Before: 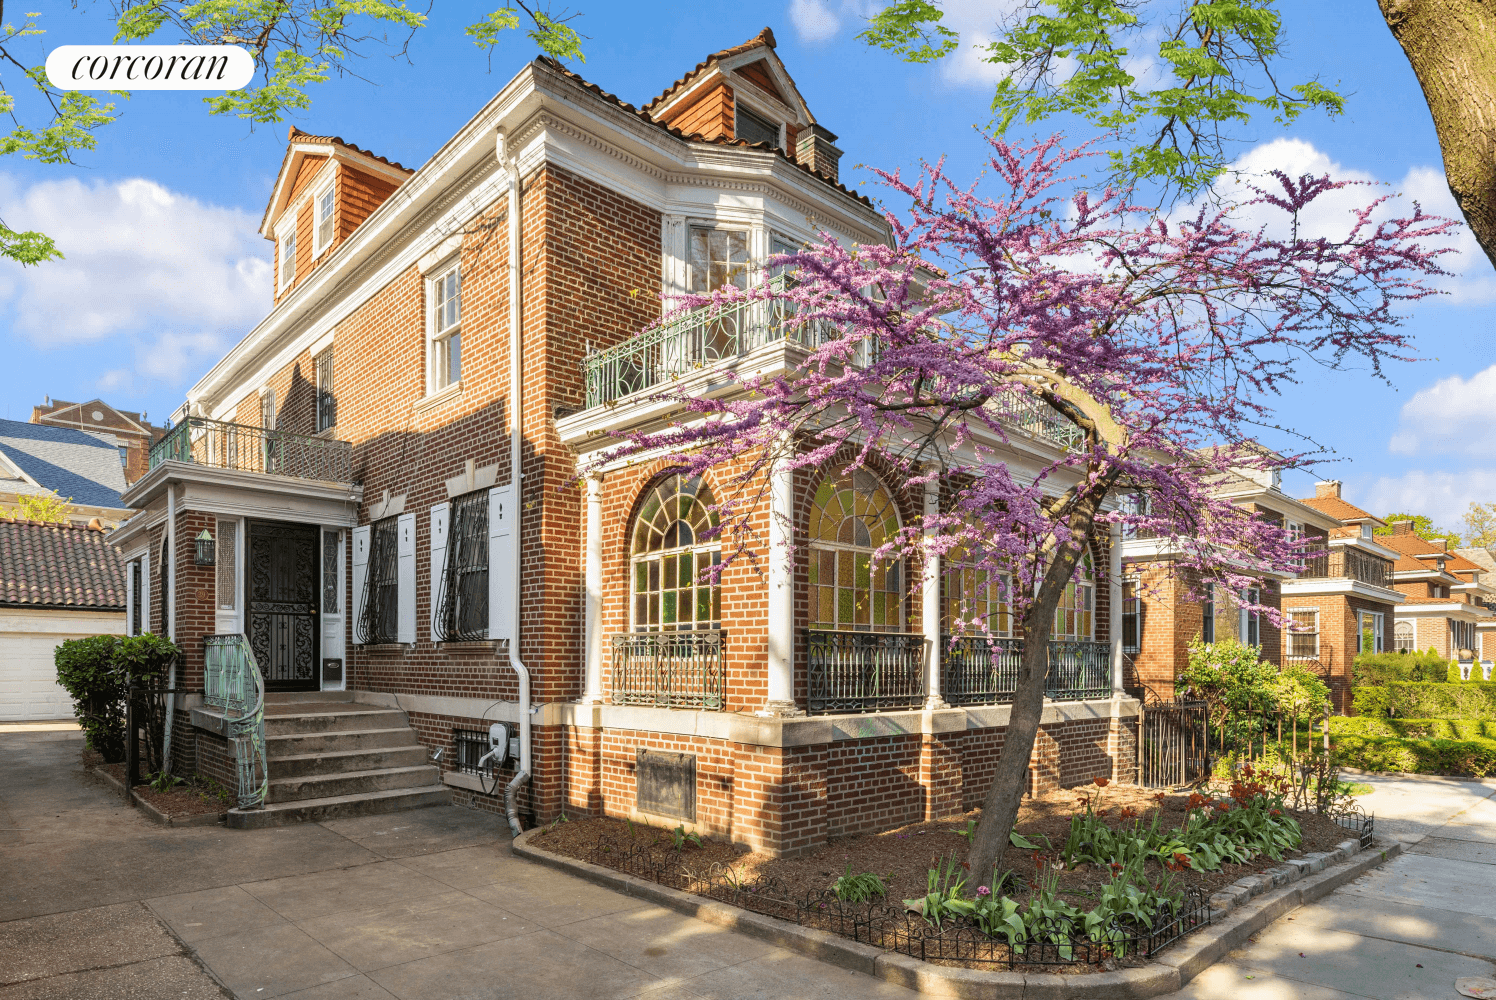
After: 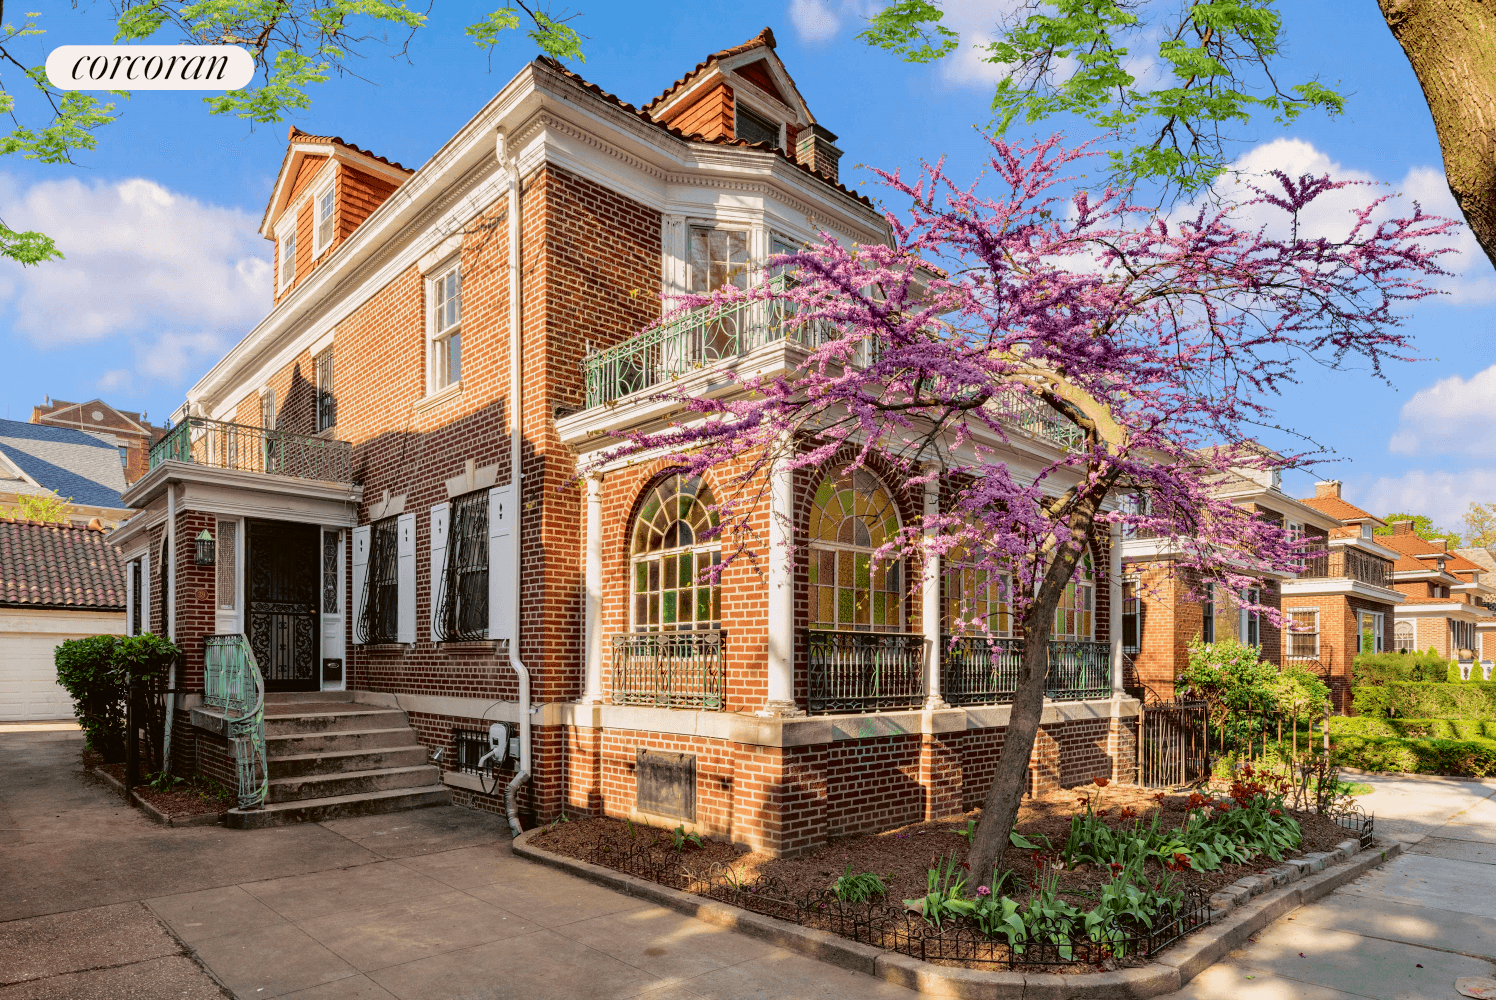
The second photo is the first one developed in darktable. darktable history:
tone curve: curves: ch0 [(0, 0.013) (0.181, 0.074) (0.337, 0.304) (0.498, 0.485) (0.78, 0.742) (0.993, 0.954)]; ch1 [(0, 0) (0.294, 0.184) (0.359, 0.34) (0.362, 0.35) (0.43, 0.41) (0.469, 0.463) (0.495, 0.502) (0.54, 0.563) (0.612, 0.641) (1, 1)]; ch2 [(0, 0) (0.44, 0.437) (0.495, 0.502) (0.524, 0.534) (0.557, 0.56) (0.634, 0.654) (0.728, 0.722) (1, 1)], color space Lab, independent channels, preserve colors none
